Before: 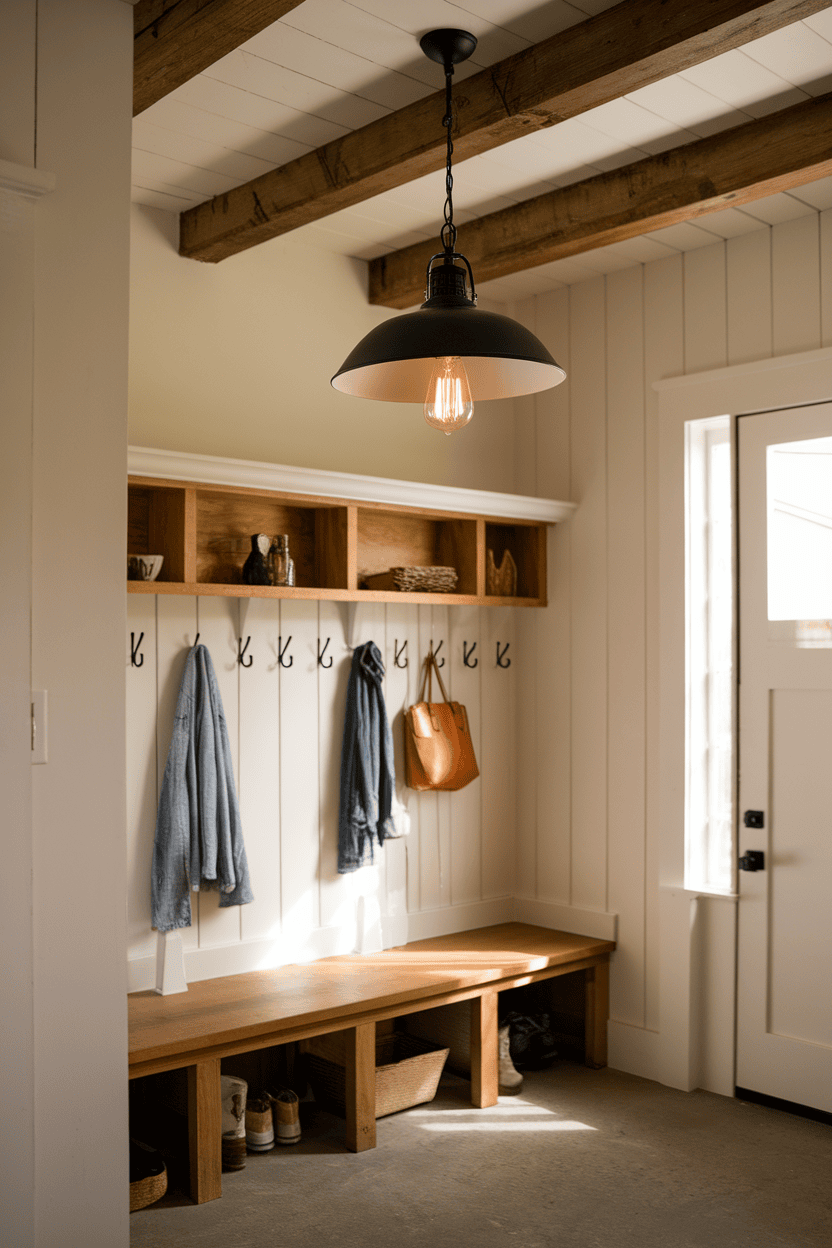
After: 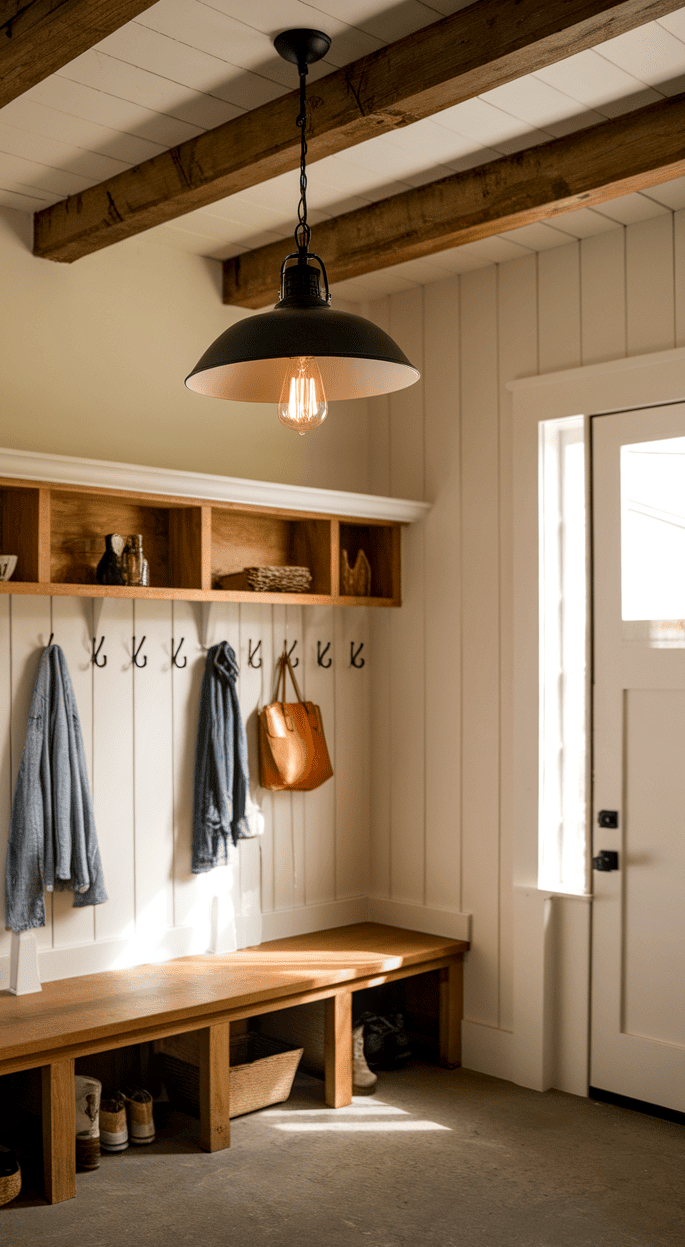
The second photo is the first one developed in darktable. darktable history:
local contrast: on, module defaults
color correction: highlights b* -0.02, saturation 1.09
crop: left 17.642%, bottom 0.018%
